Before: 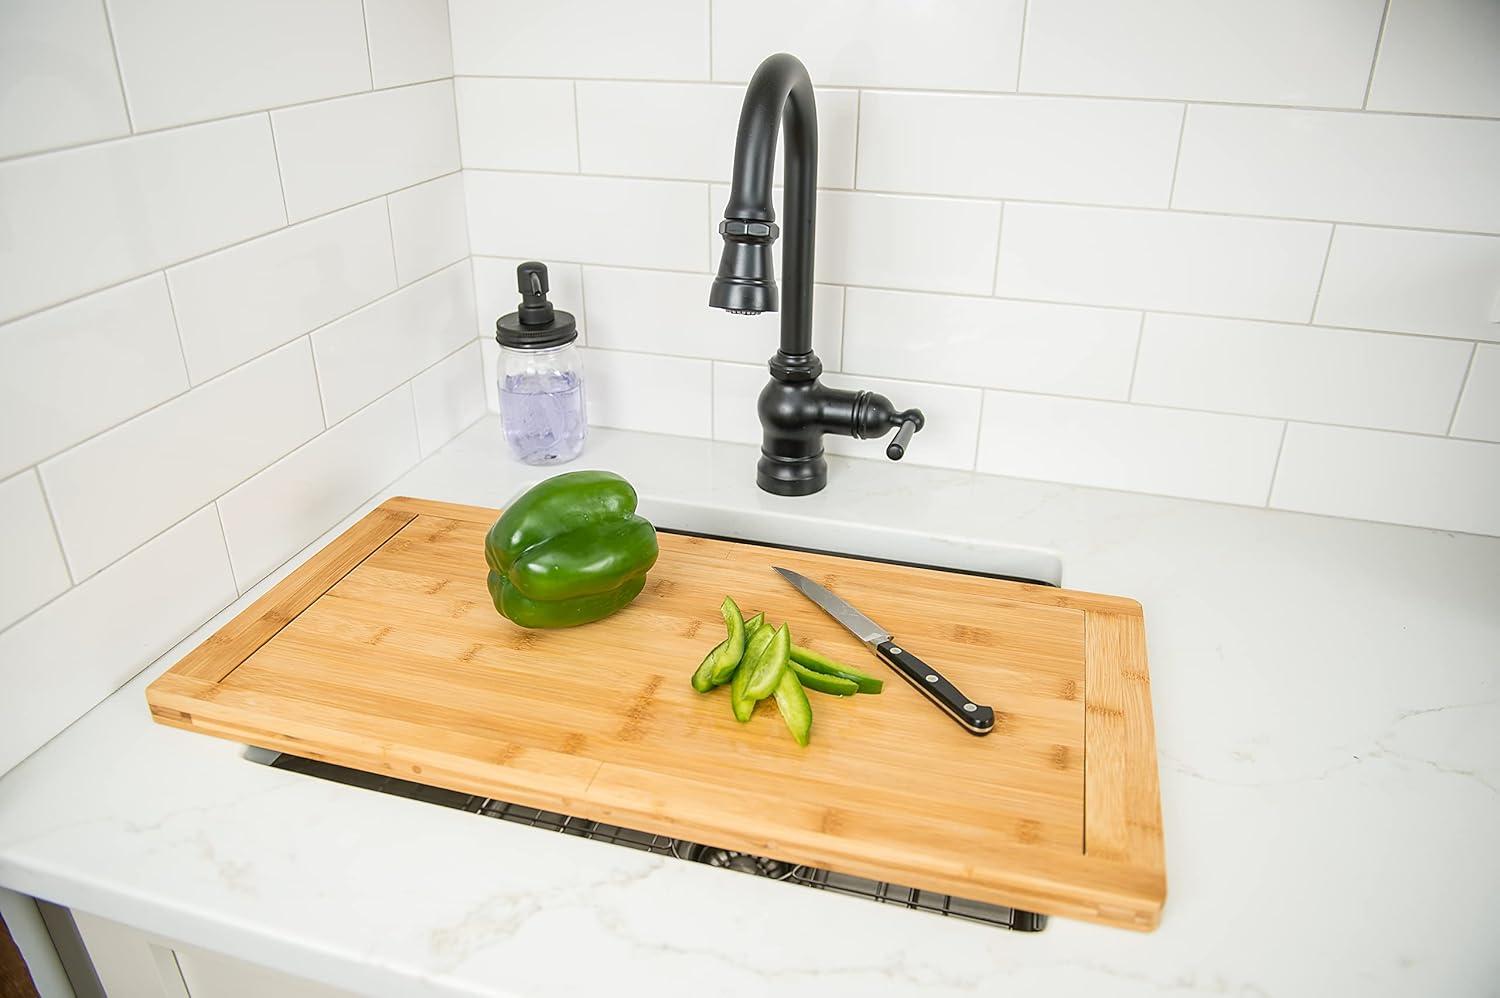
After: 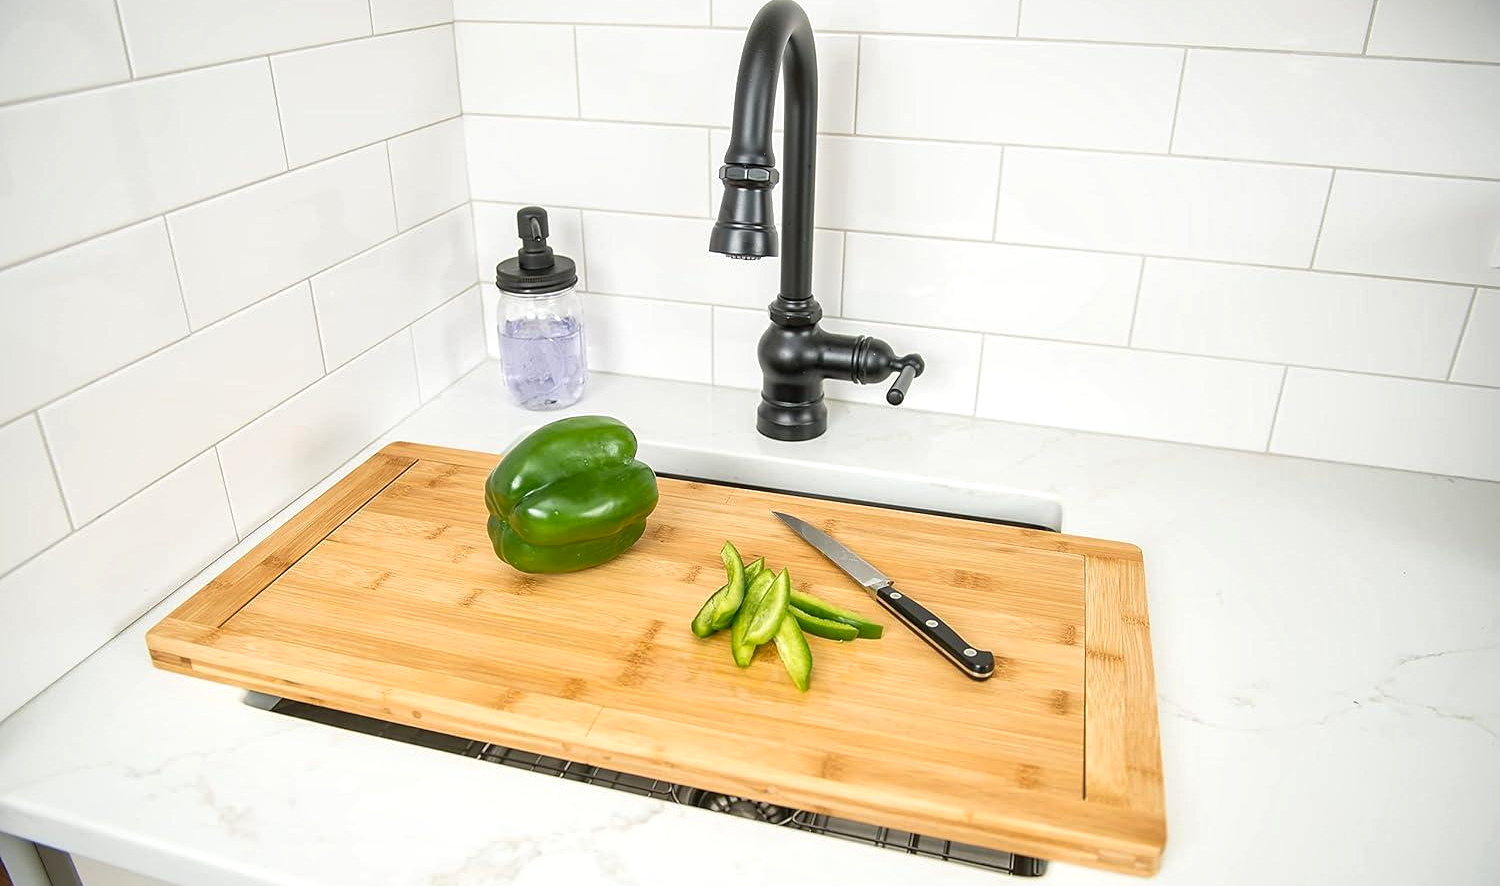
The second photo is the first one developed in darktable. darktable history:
crop and rotate: top 5.606%, bottom 5.594%
exposure: exposure 0.164 EV, compensate highlight preservation false
local contrast: mode bilateral grid, contrast 20, coarseness 51, detail 128%, midtone range 0.2
